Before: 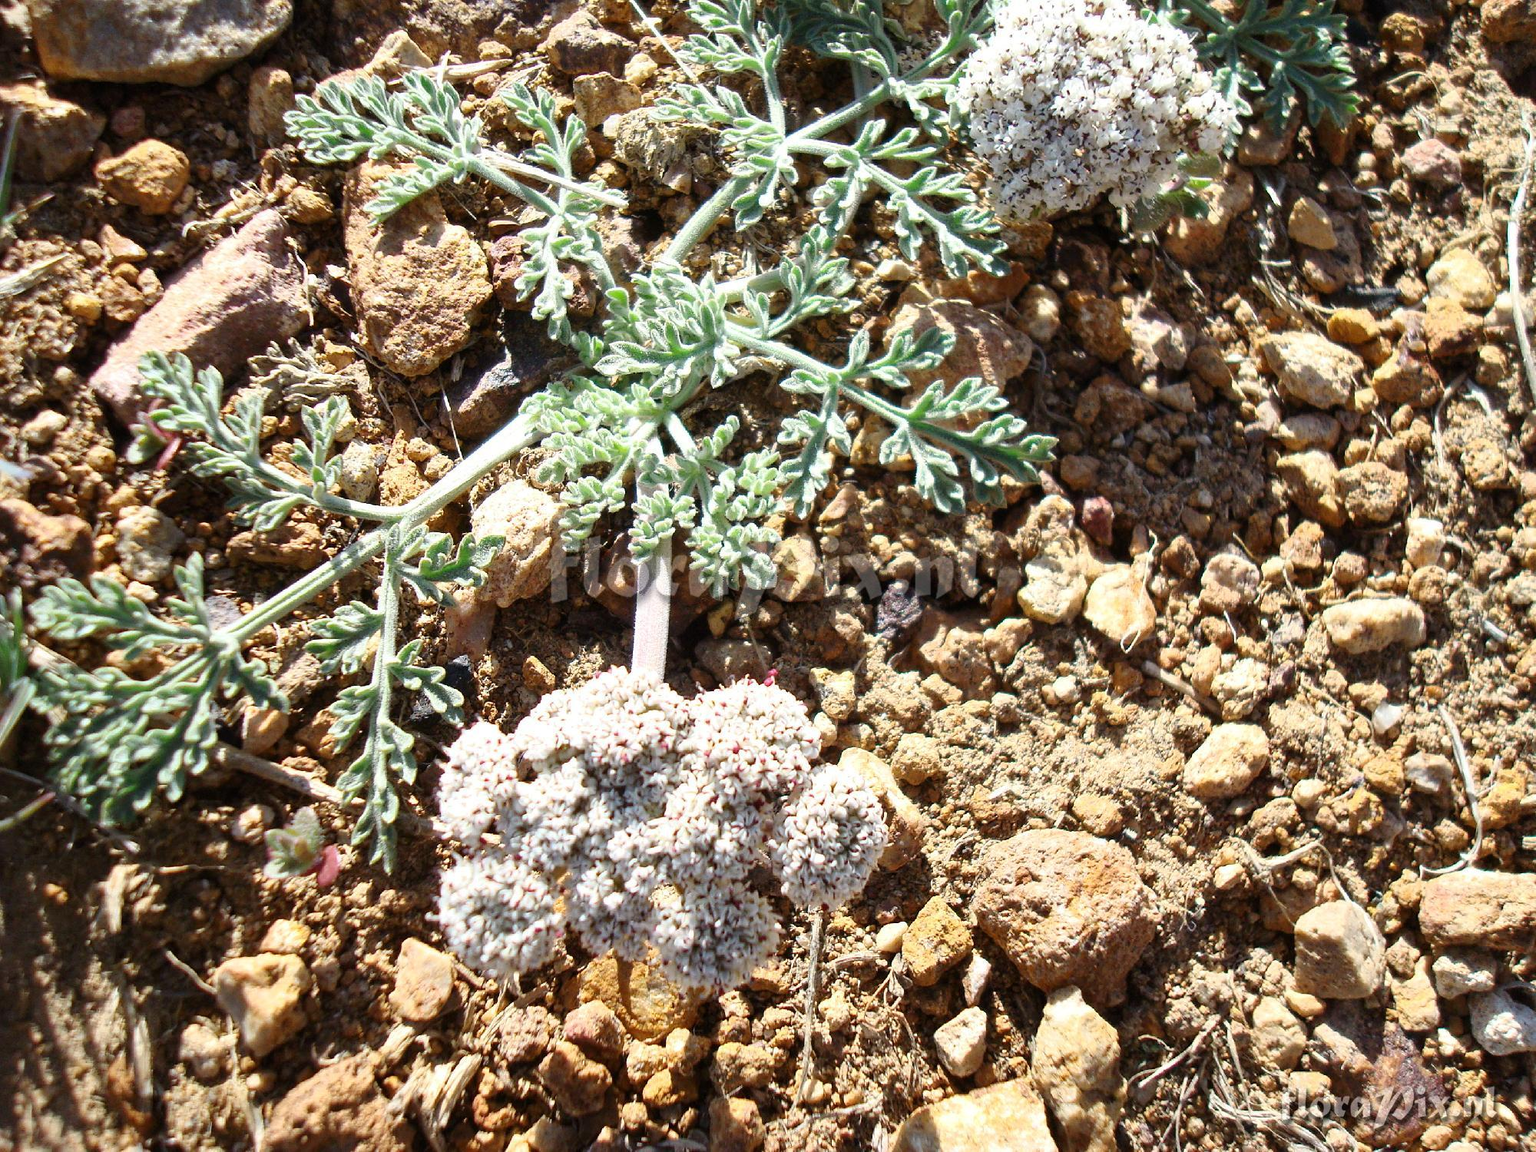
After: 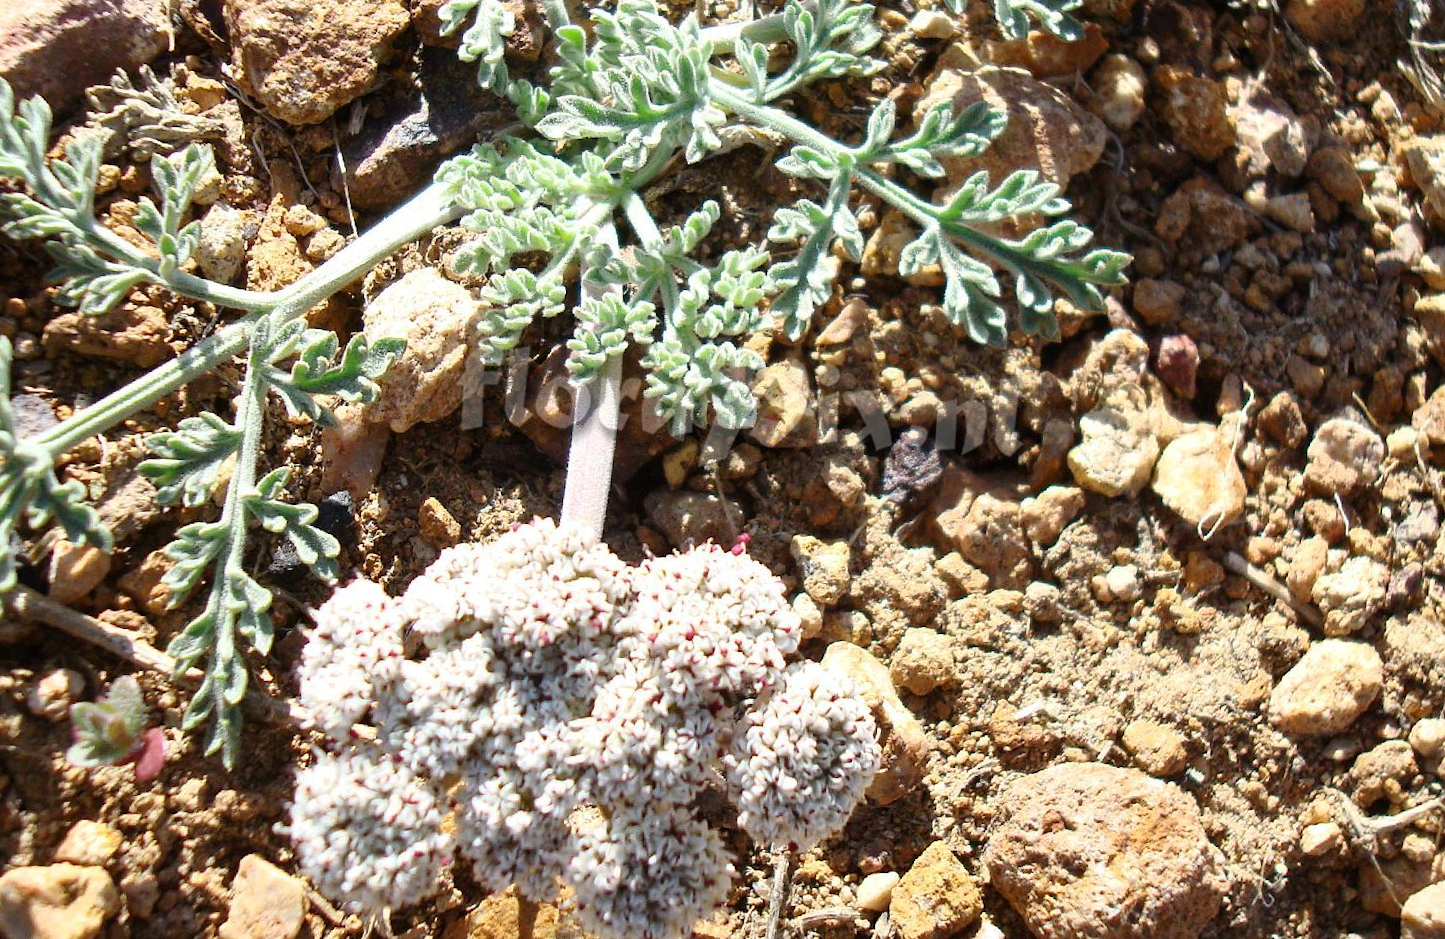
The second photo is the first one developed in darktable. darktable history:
crop and rotate: angle -3.45°, left 9.833%, top 20.398%, right 12.234%, bottom 12.093%
